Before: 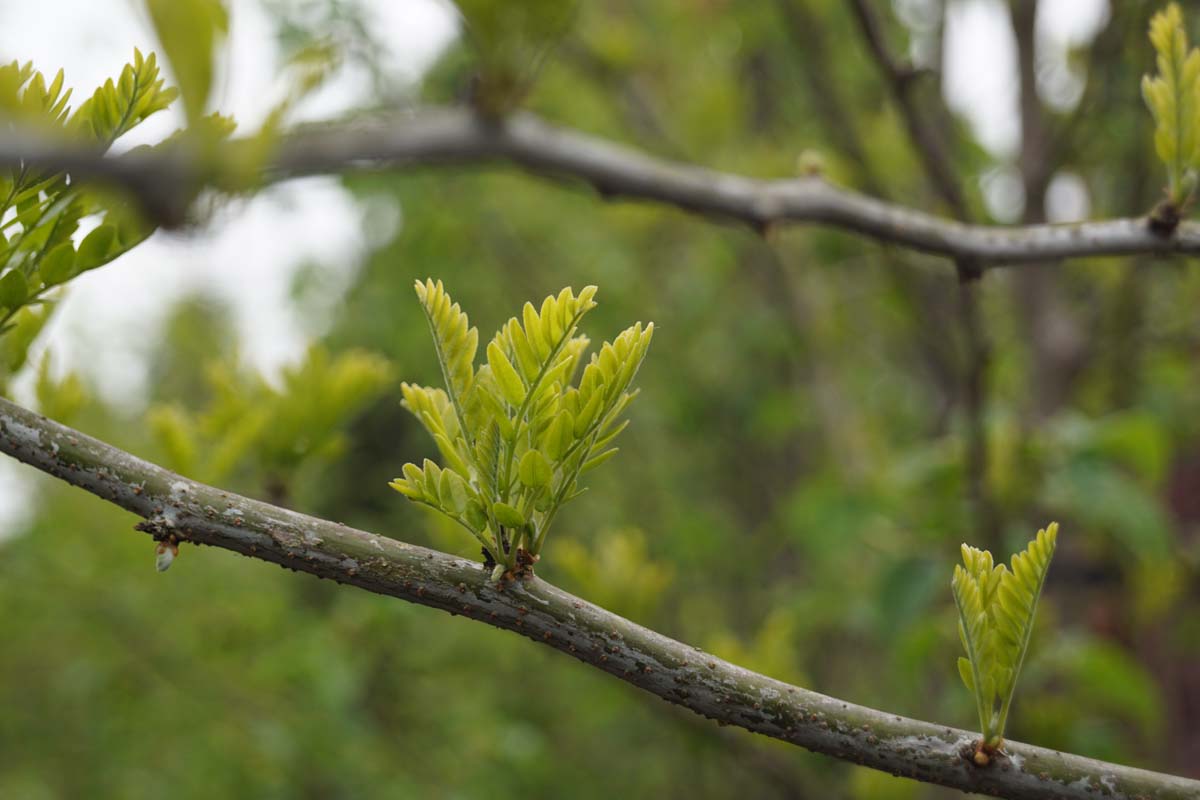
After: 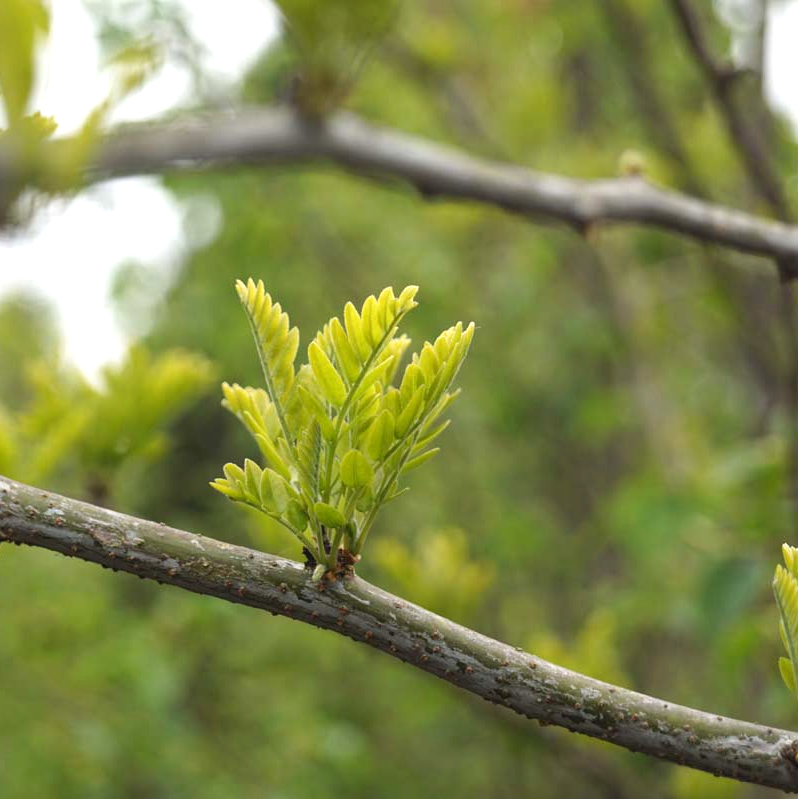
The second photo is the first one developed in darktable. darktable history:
crop and rotate: left 14.983%, right 18.516%
exposure: exposure 0.605 EV, compensate exposure bias true, compensate highlight preservation false
